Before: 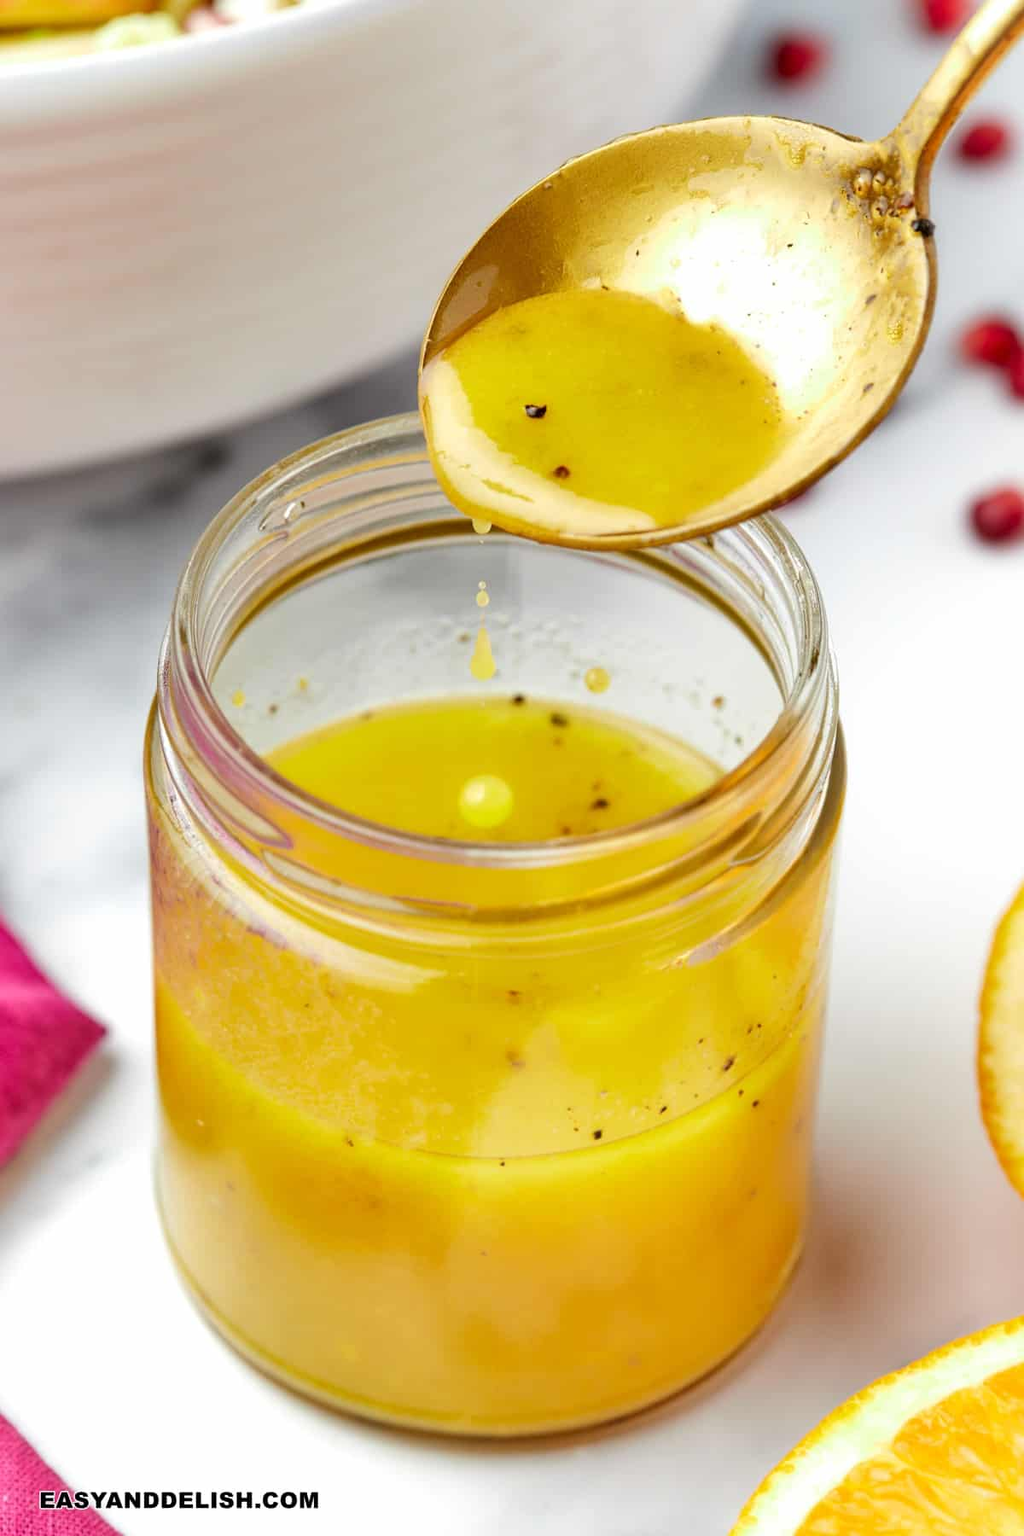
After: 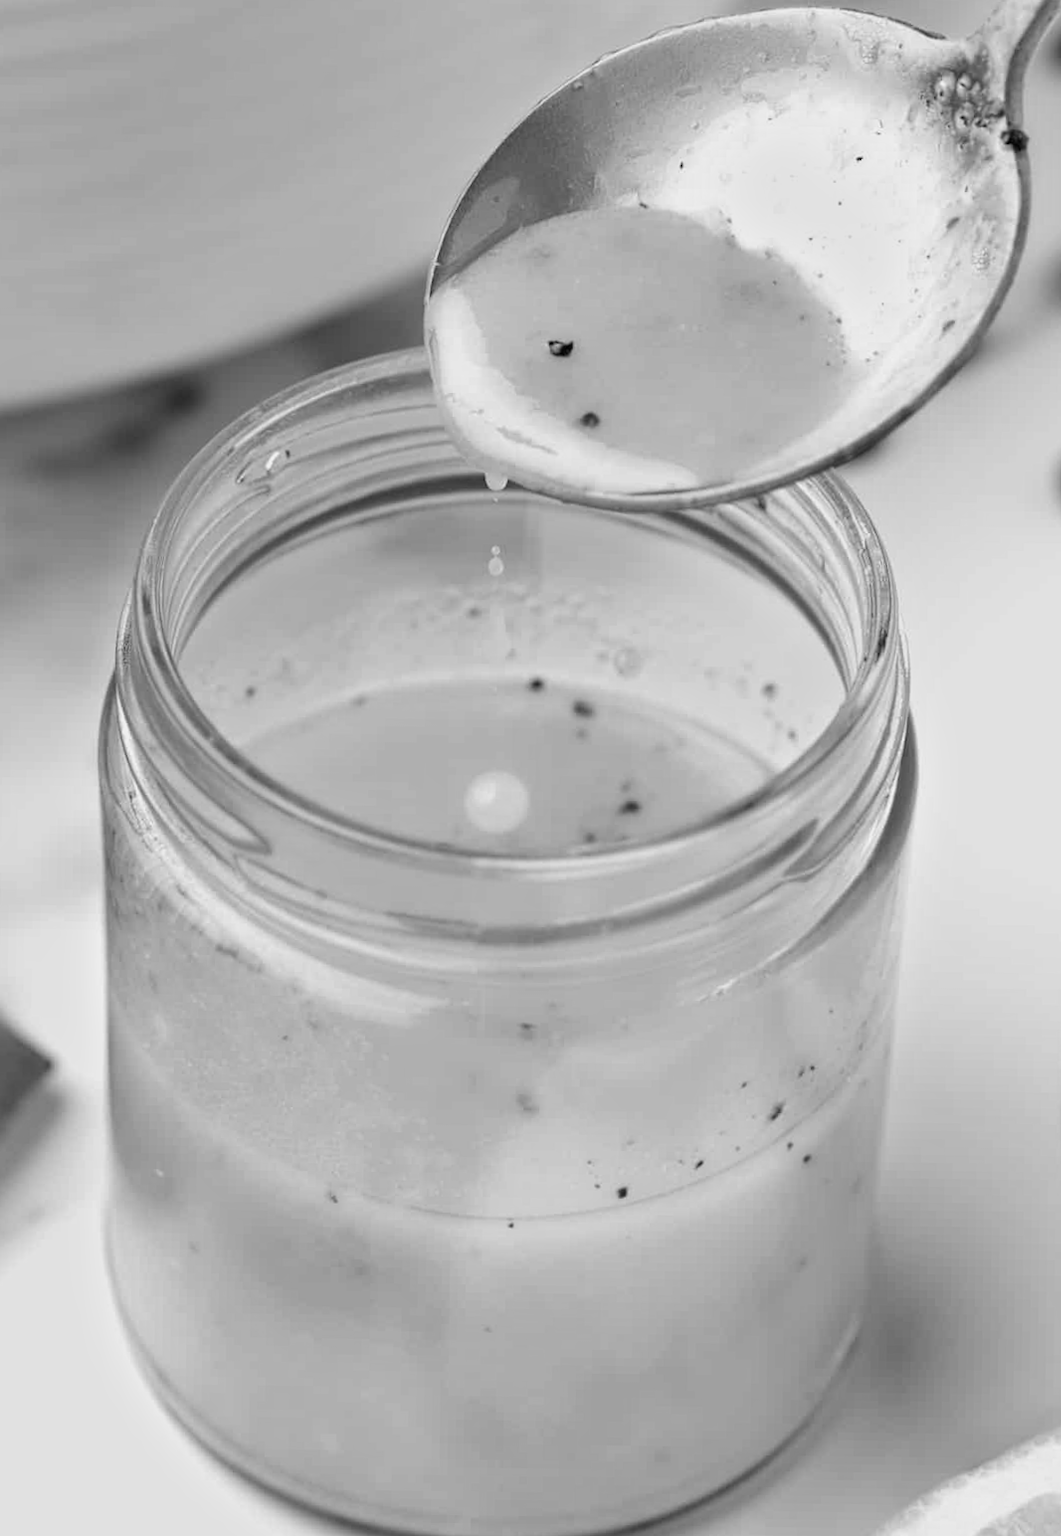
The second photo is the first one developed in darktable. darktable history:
crop and rotate: angle -3.27°, left 5.211%, top 5.211%, right 4.607%, bottom 4.607%
white balance: red 0.984, blue 1.059
rotate and perspective: rotation -2.56°, automatic cropping off
monochrome: a 26.22, b 42.67, size 0.8
